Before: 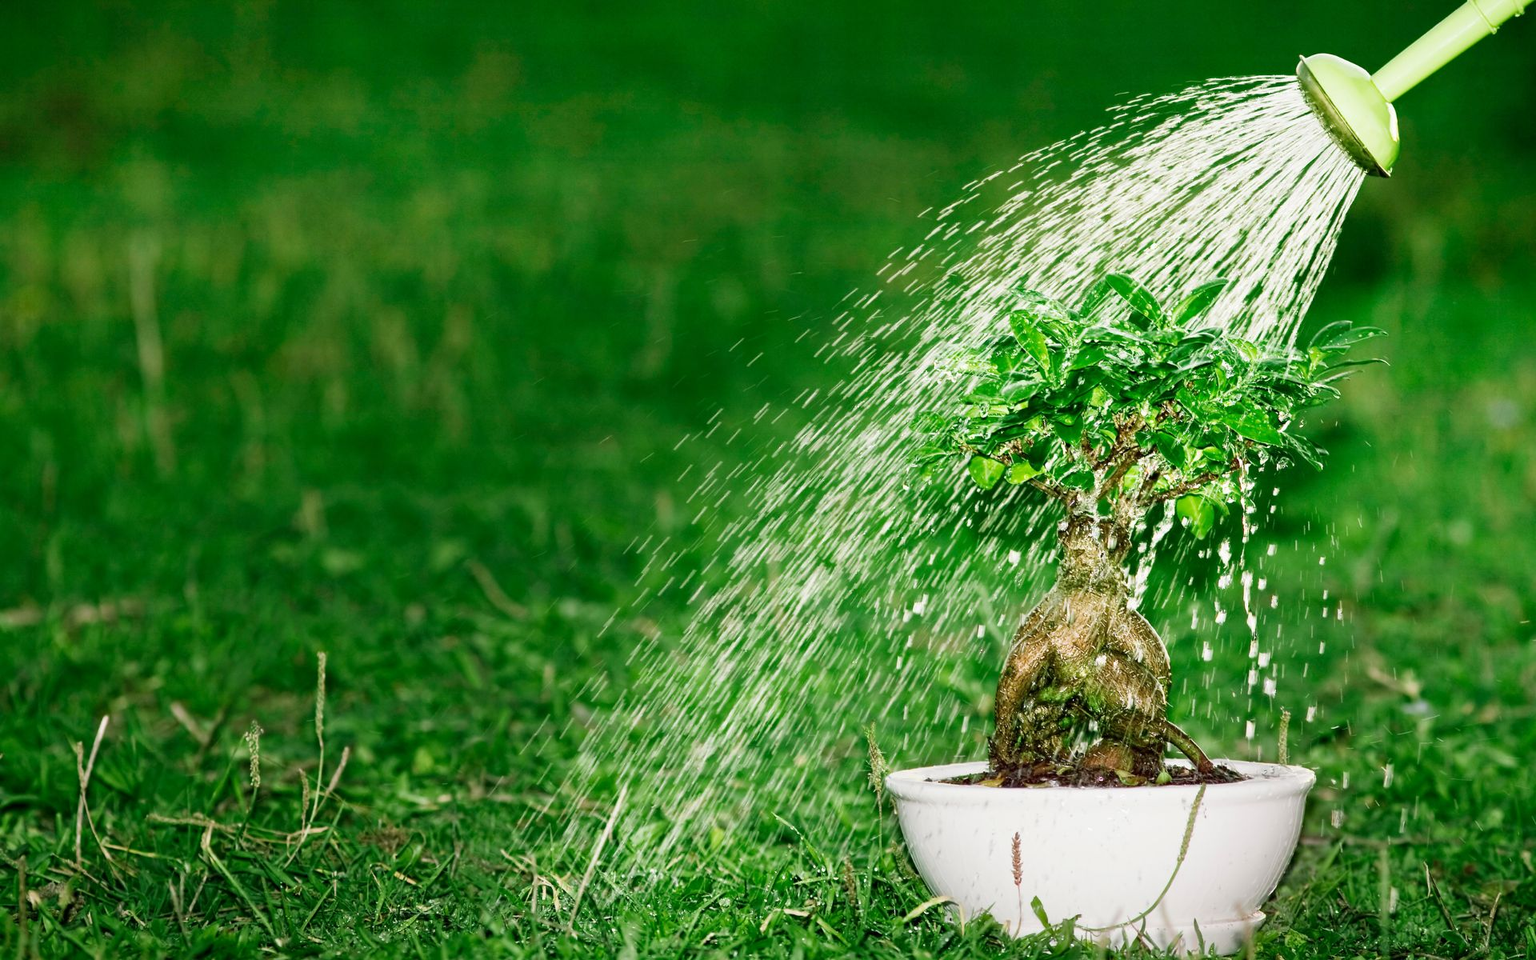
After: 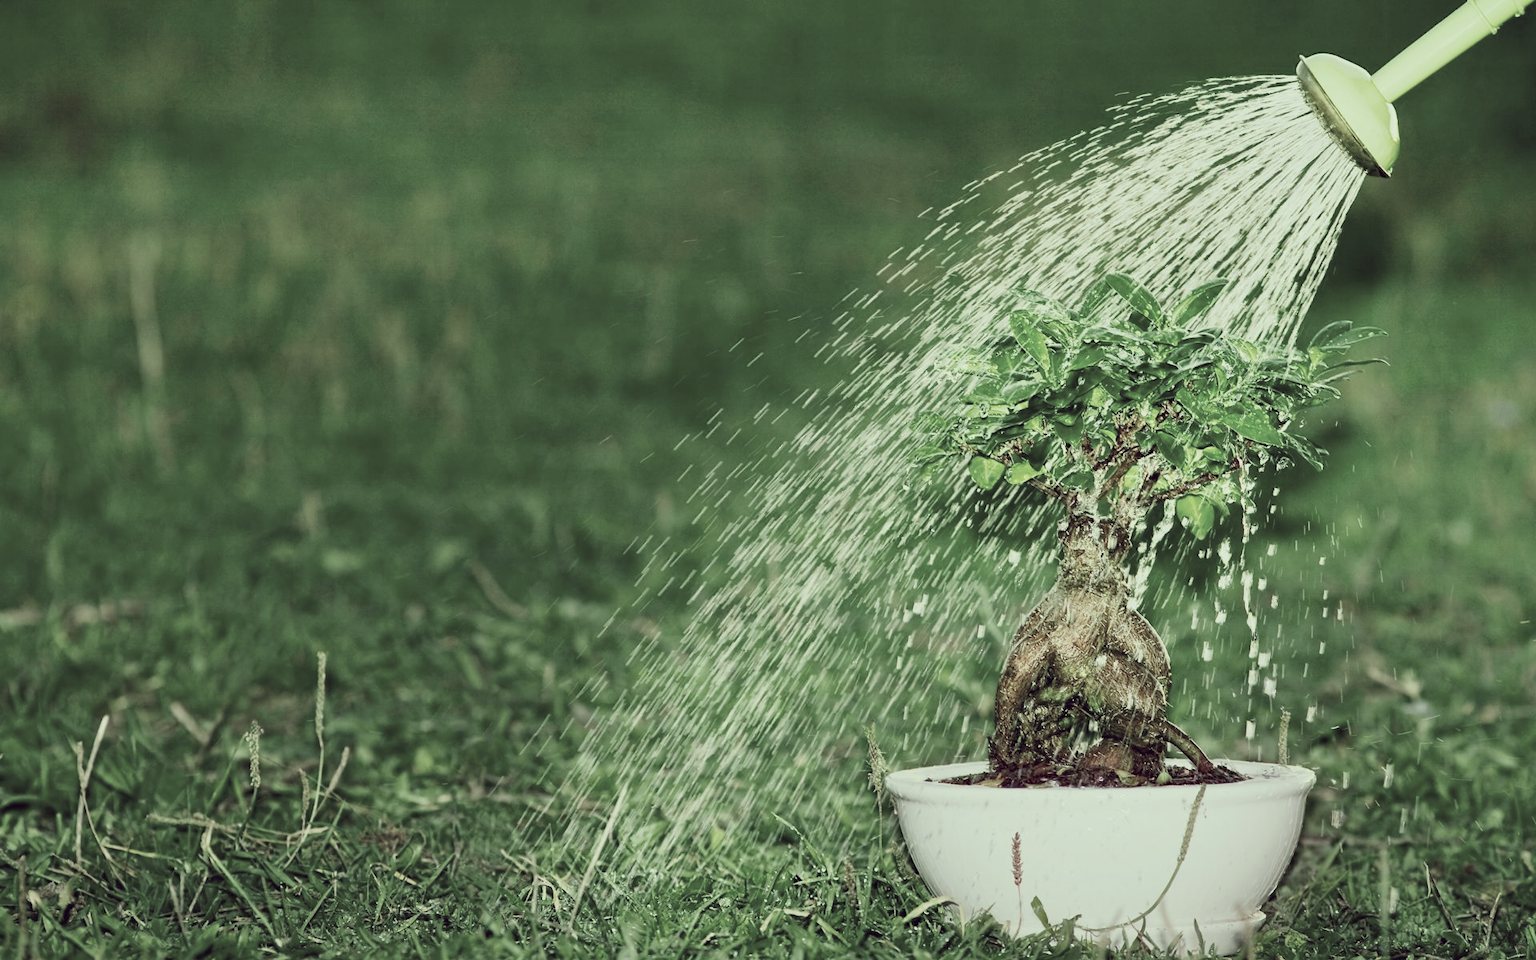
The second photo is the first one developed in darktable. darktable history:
shadows and highlights: low approximation 0.01, soften with gaussian
tone curve: curves: ch0 [(0, 0.014) (0.036, 0.047) (0.15, 0.156) (0.27, 0.258) (0.511, 0.506) (0.761, 0.741) (1, 0.919)]; ch1 [(0, 0) (0.179, 0.173) (0.322, 0.32) (0.429, 0.431) (0.502, 0.5) (0.519, 0.522) (0.562, 0.575) (0.631, 0.65) (0.72, 0.692) (1, 1)]; ch2 [(0, 0) (0.29, 0.295) (0.404, 0.436) (0.497, 0.498) (0.533, 0.556) (0.599, 0.607) (0.696, 0.707) (1, 1)], color space Lab, independent channels, preserve colors none
color correction: highlights a* -20.64, highlights b* 20.1, shadows a* 19.47, shadows b* -21.17, saturation 0.428
